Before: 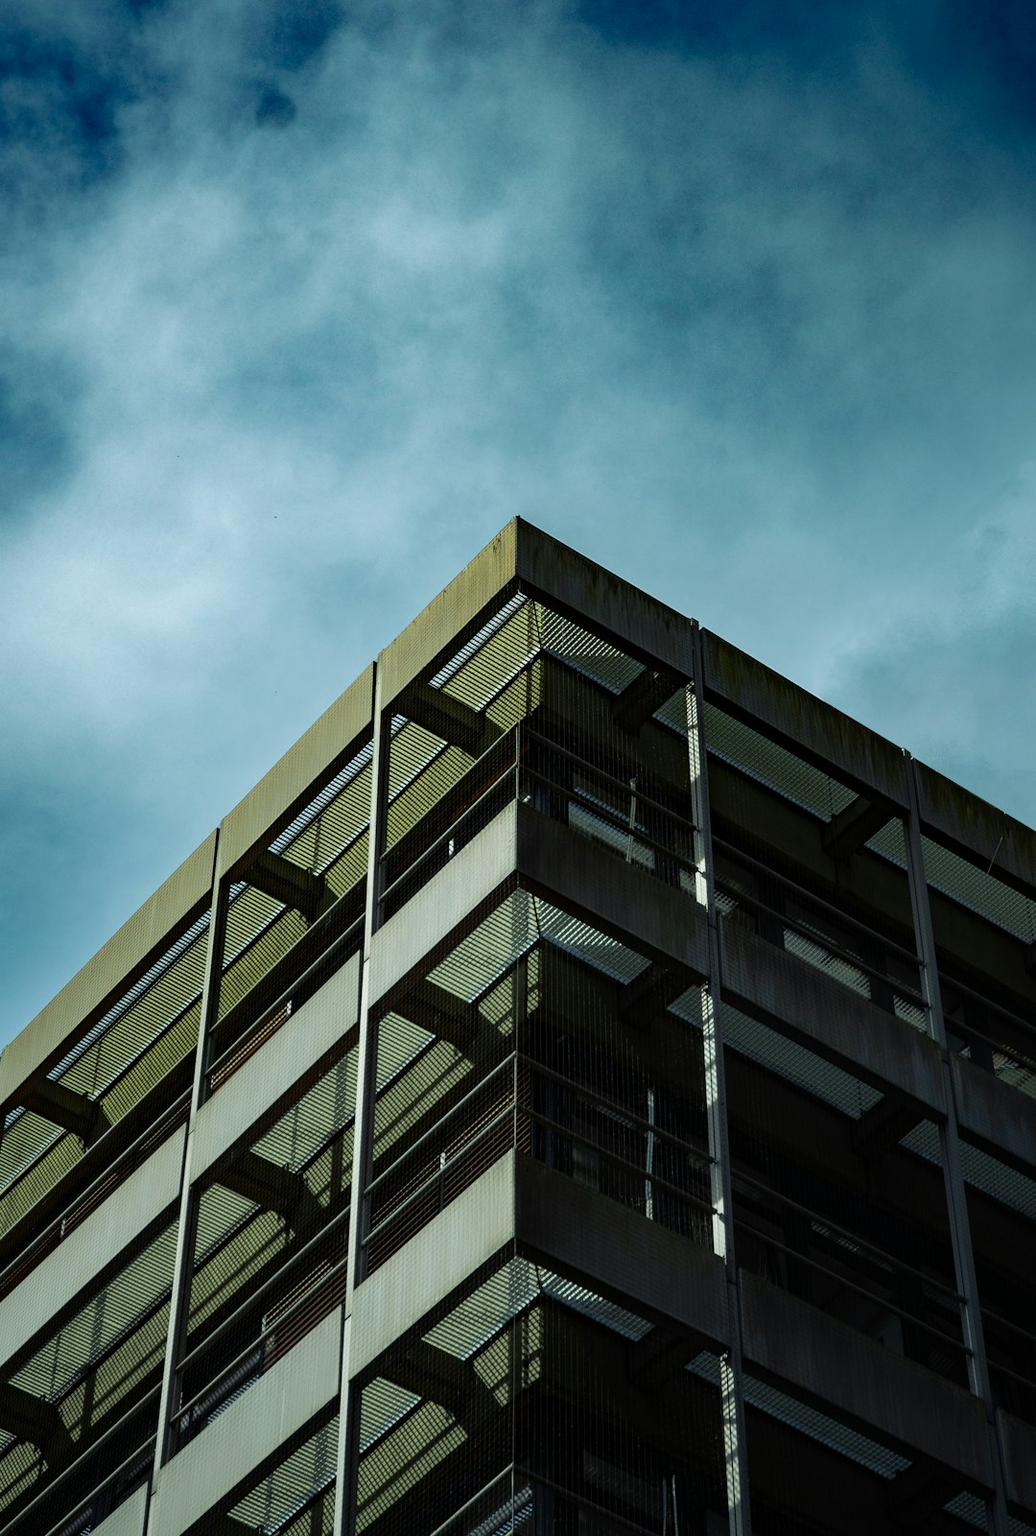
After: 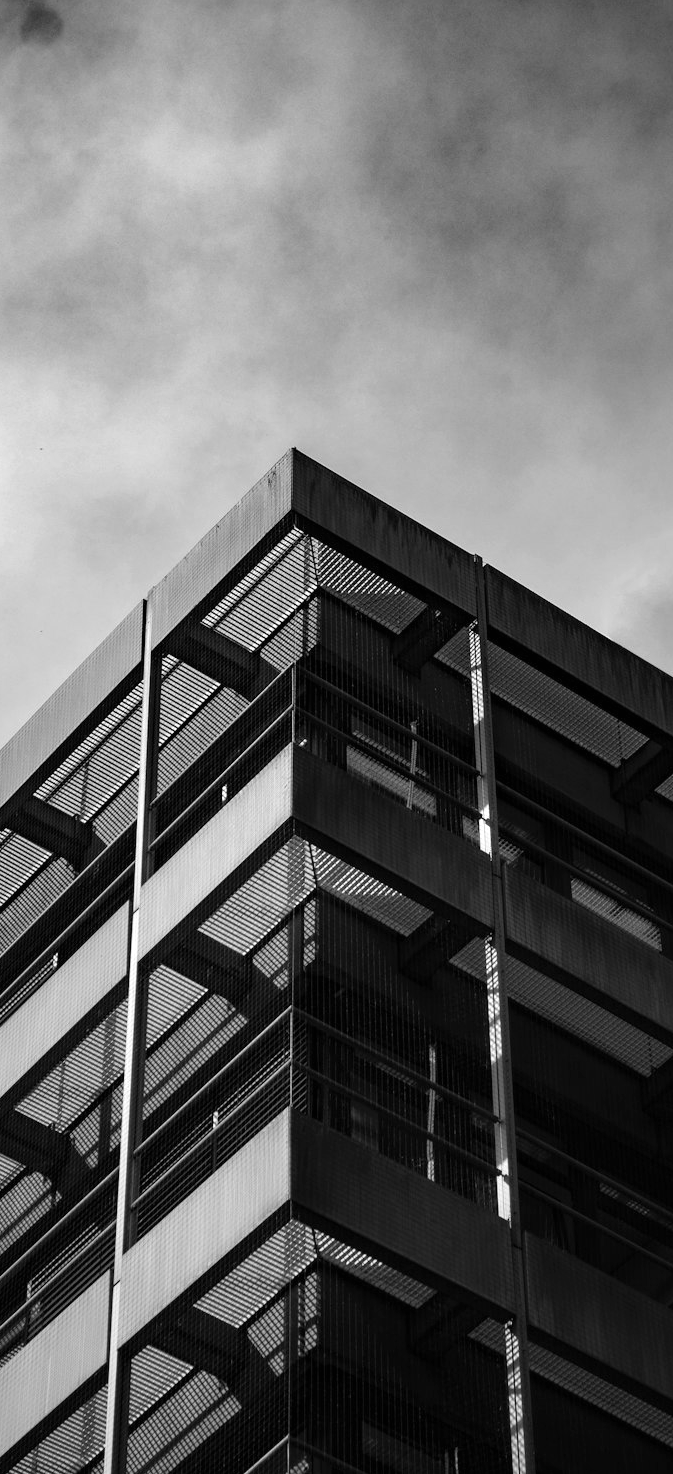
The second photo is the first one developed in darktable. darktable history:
monochrome: on, module defaults
crop and rotate: left 22.918%, top 5.629%, right 14.711%, bottom 2.247%
color correction: highlights a* -10.77, highlights b* 9.8, saturation 1.72
exposure: black level correction 0, exposure 0.4 EV, compensate exposure bias true, compensate highlight preservation false
